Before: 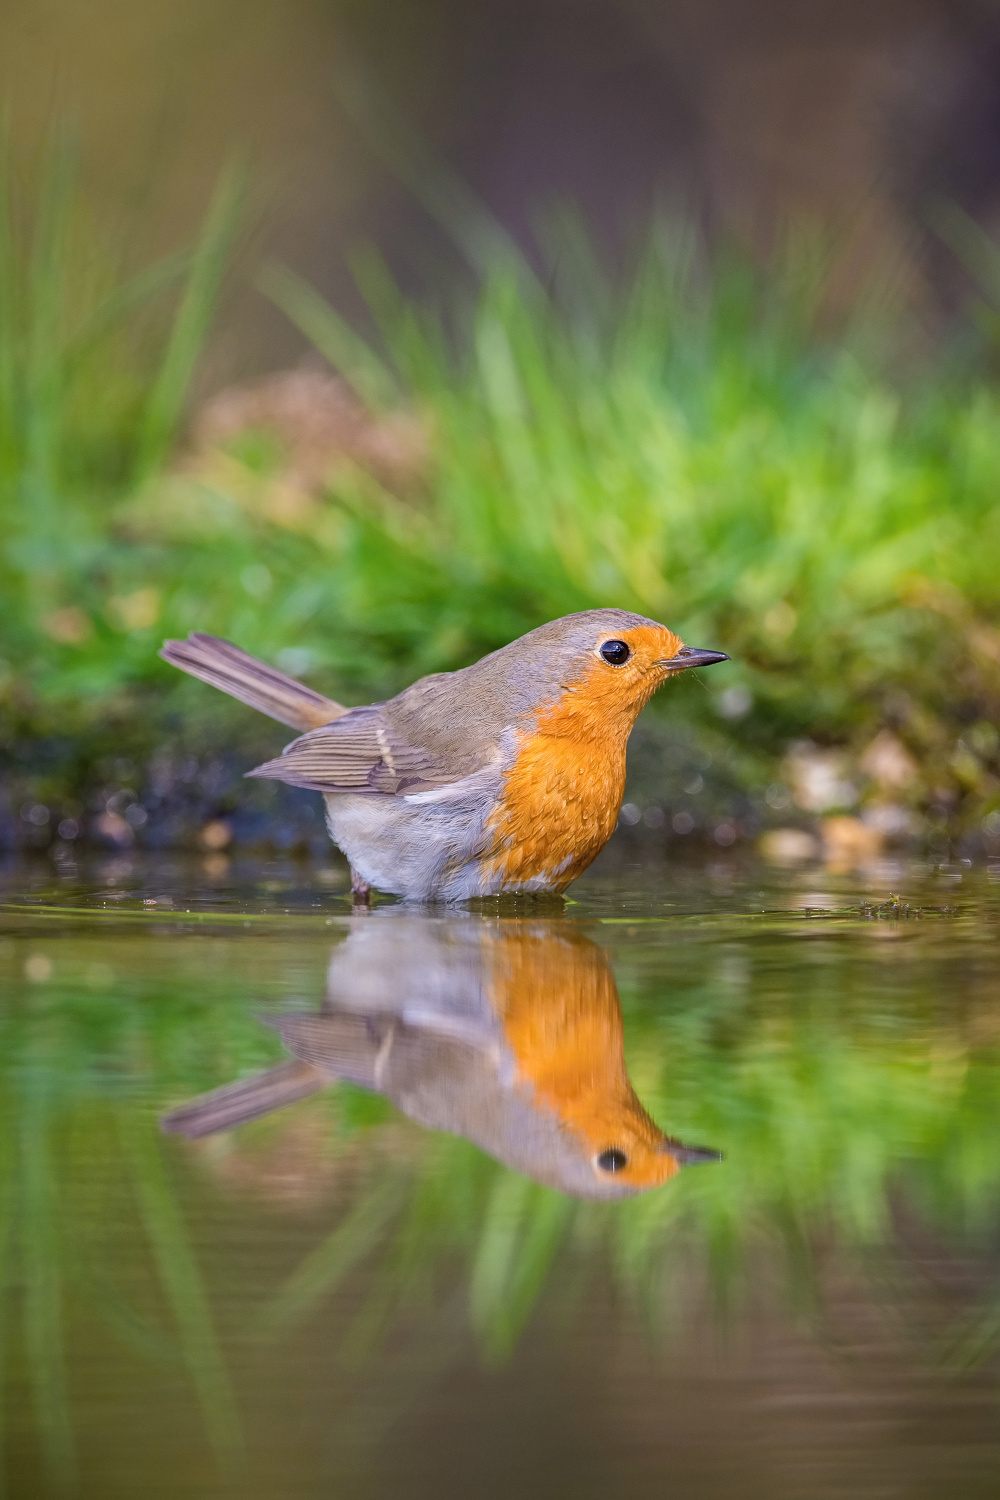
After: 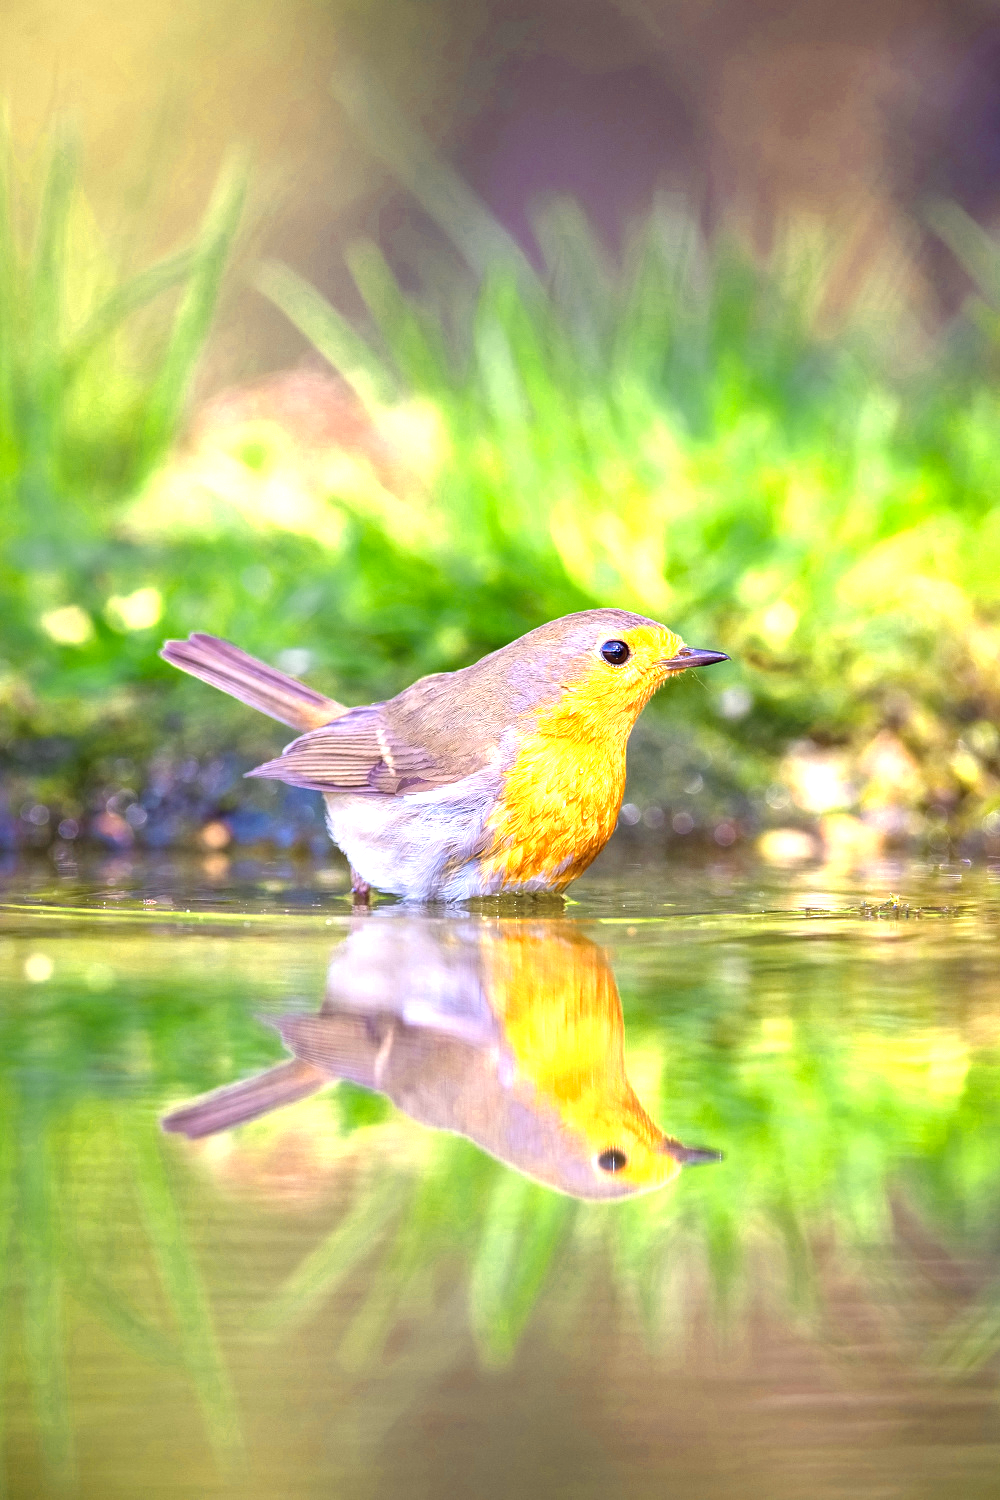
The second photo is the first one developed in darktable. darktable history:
exposure: black level correction 0, exposure 1.296 EV, compensate highlight preservation false
color zones: curves: ch0 [(0.004, 0.305) (0.261, 0.623) (0.389, 0.399) (0.708, 0.571) (0.947, 0.34)]; ch1 [(0.025, 0.645) (0.229, 0.584) (0.326, 0.551) (0.484, 0.262) (0.757, 0.643)], mix 33.21%
